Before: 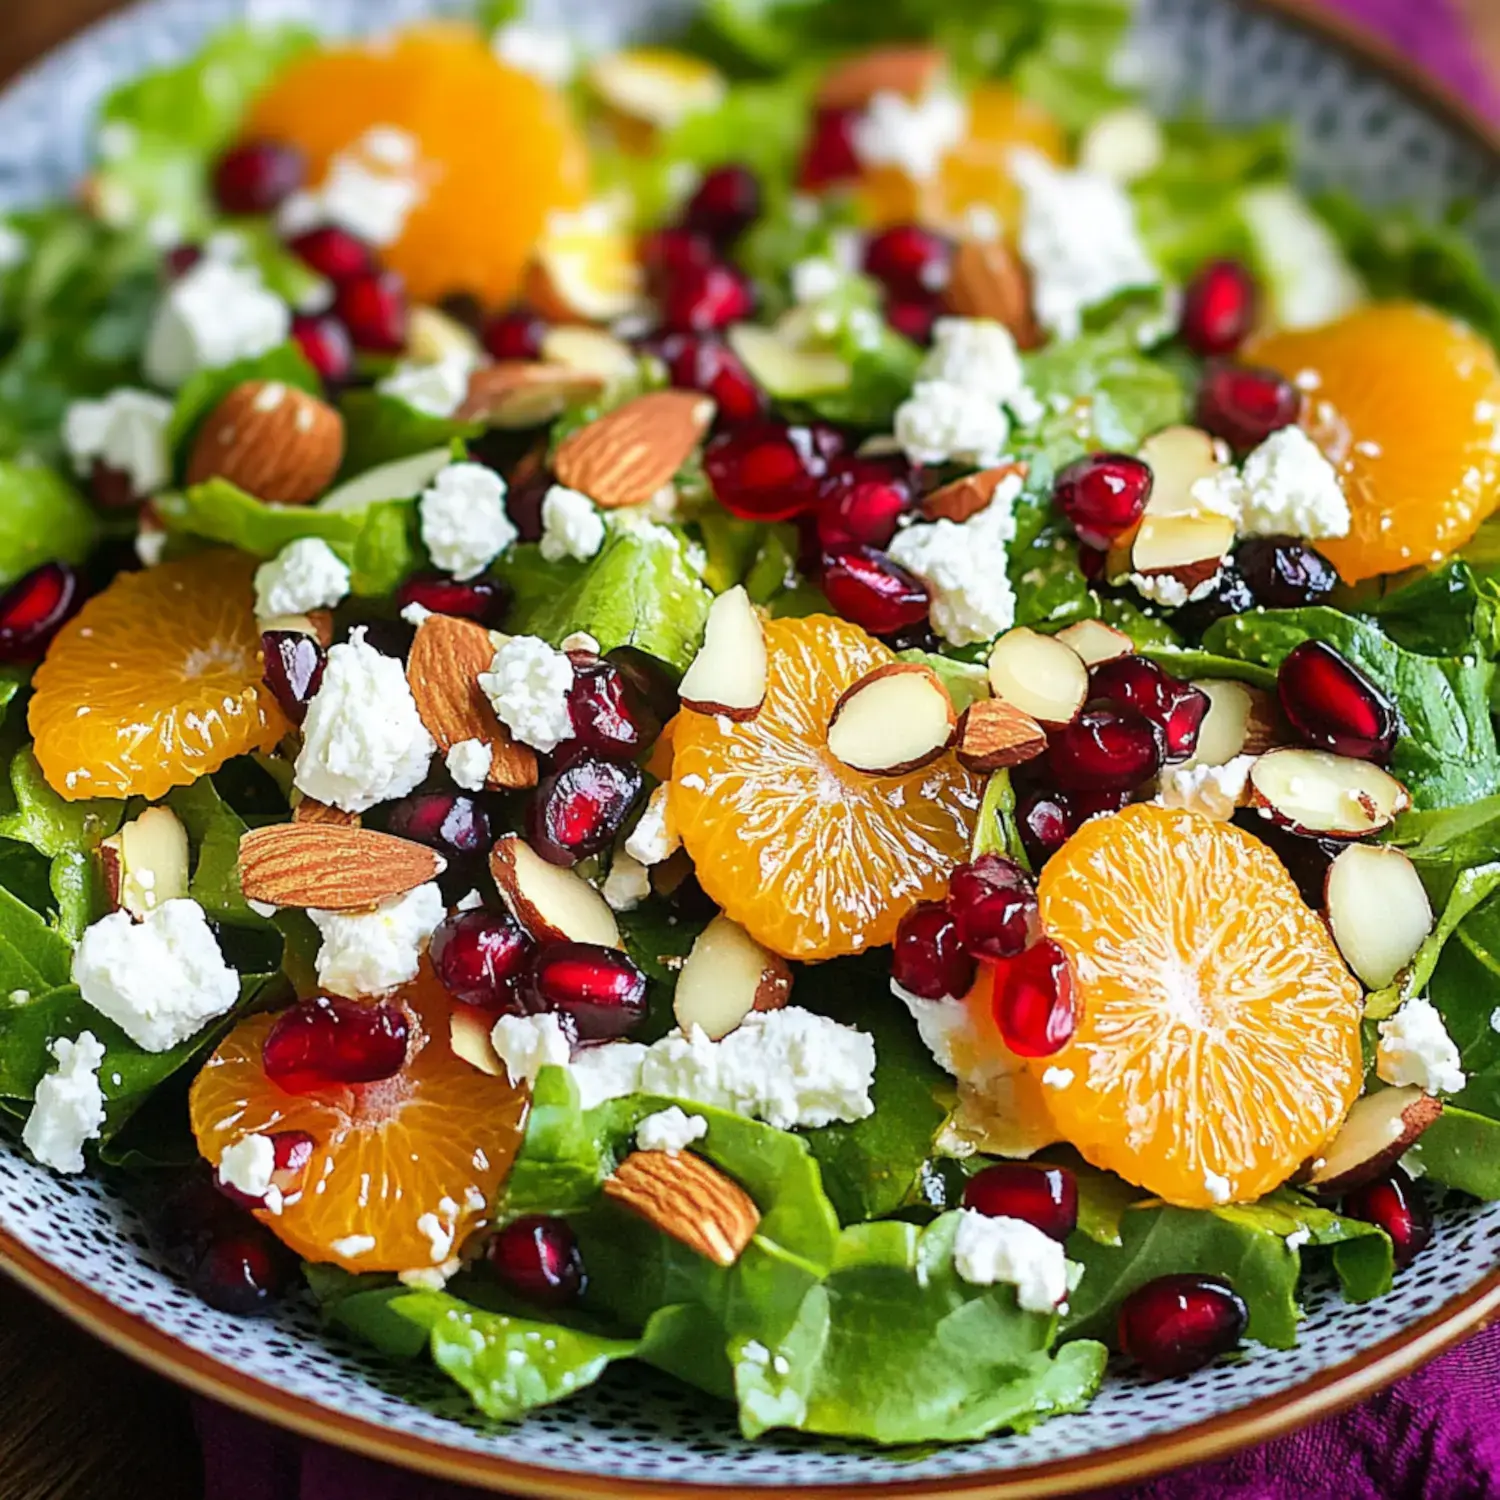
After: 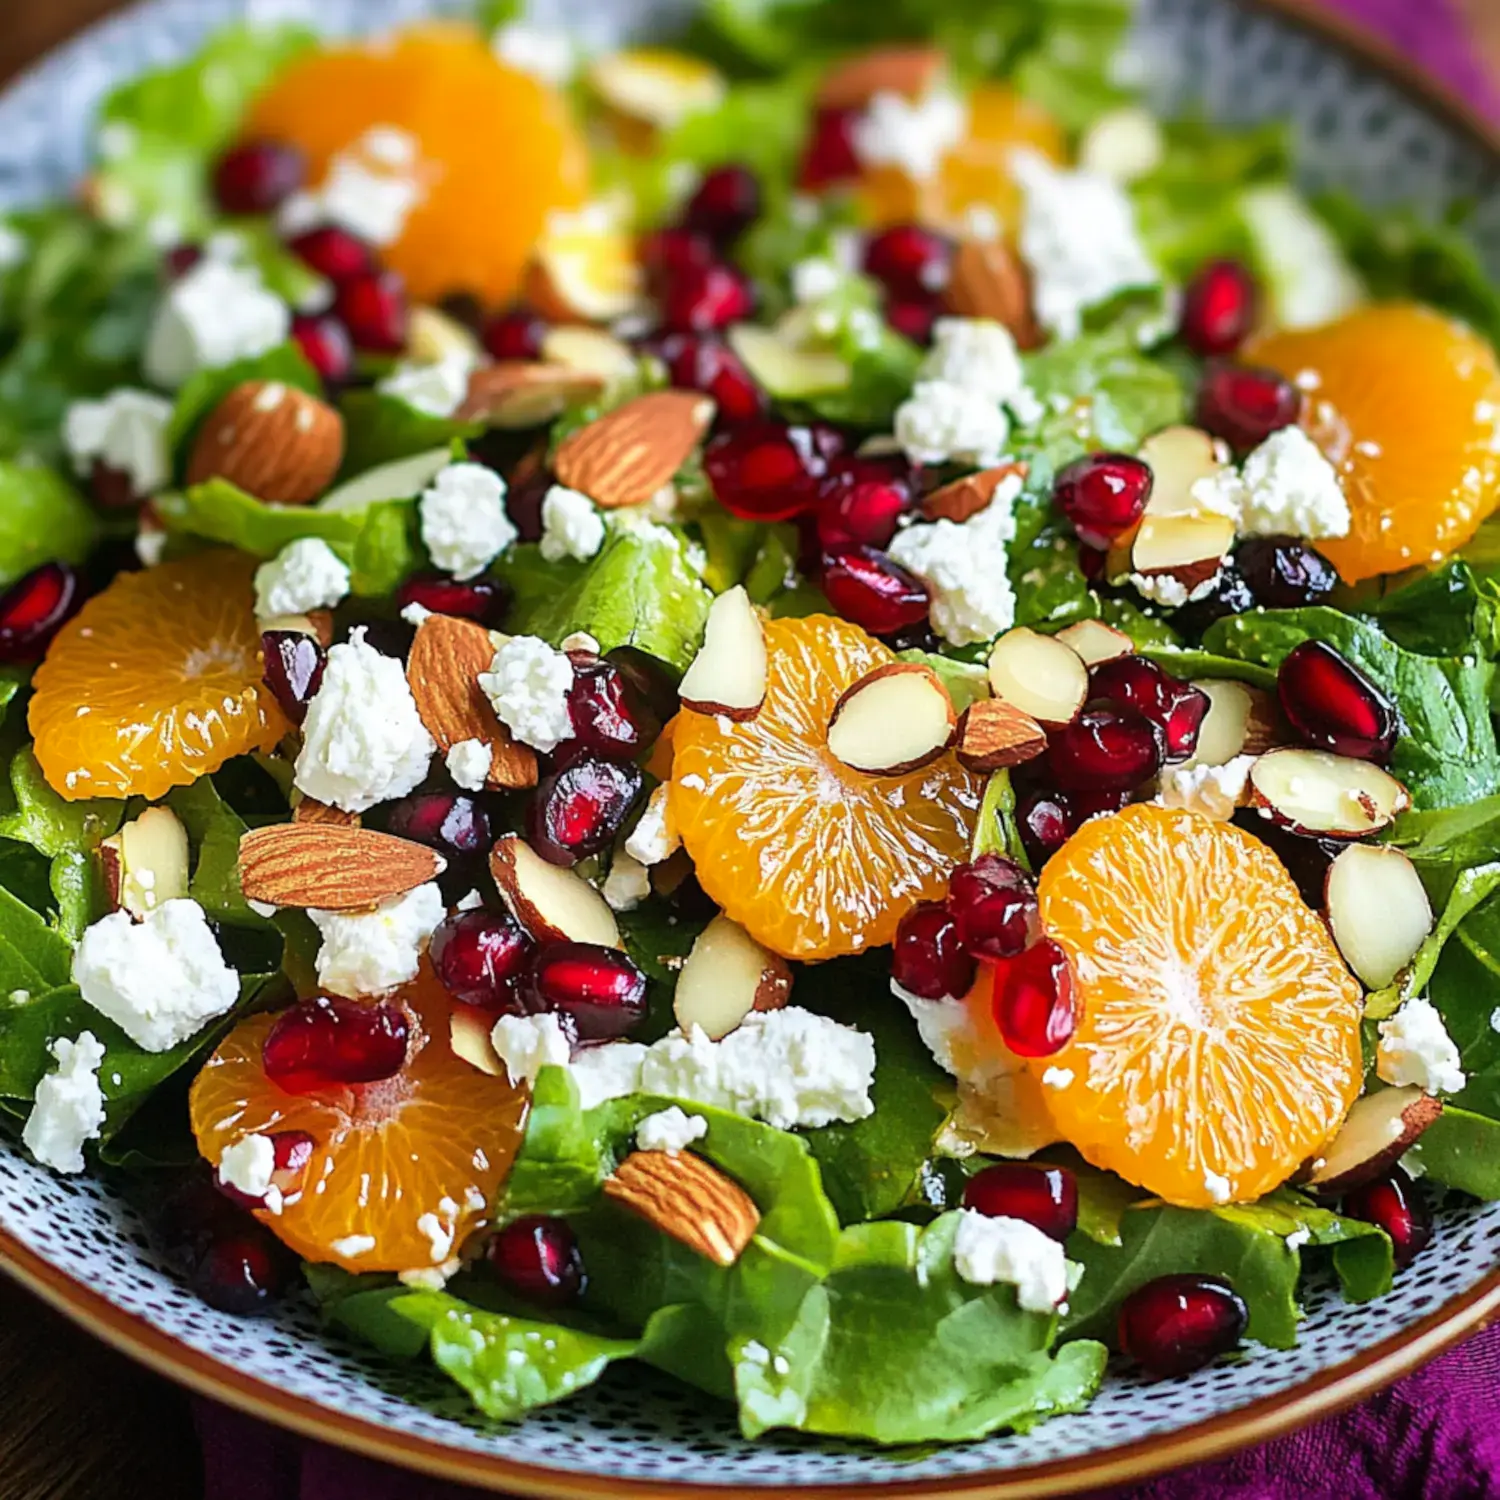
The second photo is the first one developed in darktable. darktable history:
exposure: compensate exposure bias true, compensate highlight preservation false
tone equalizer: on, module defaults
base curve: curves: ch0 [(0, 0) (0.303, 0.277) (1, 1)], exposure shift 0.569, preserve colors none
